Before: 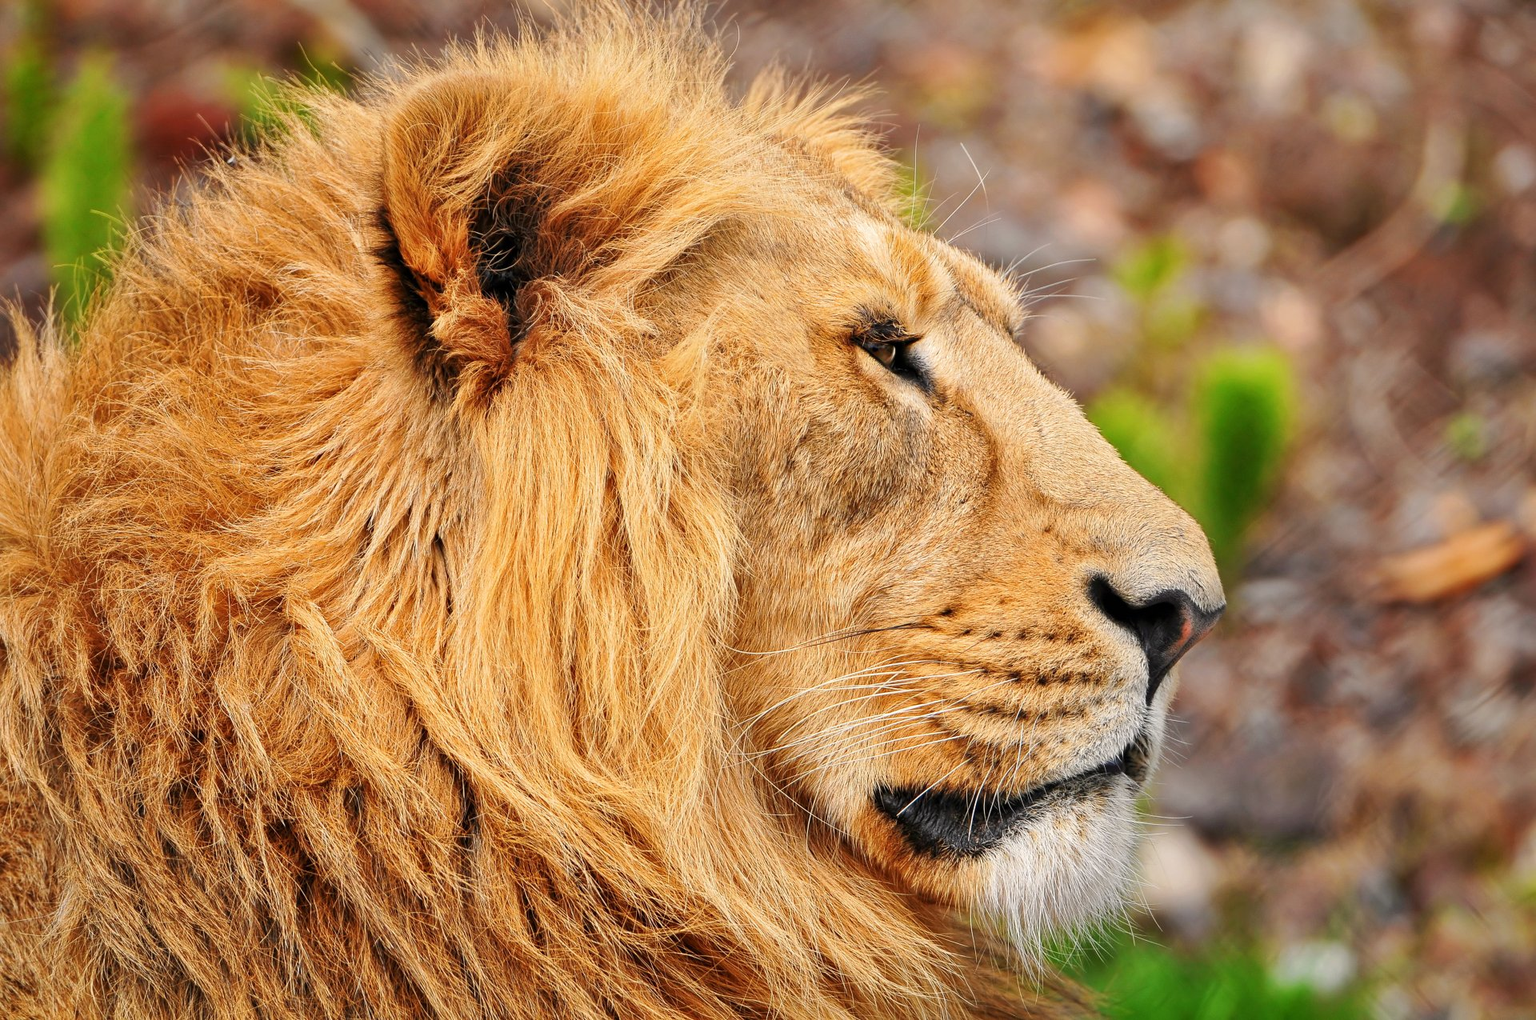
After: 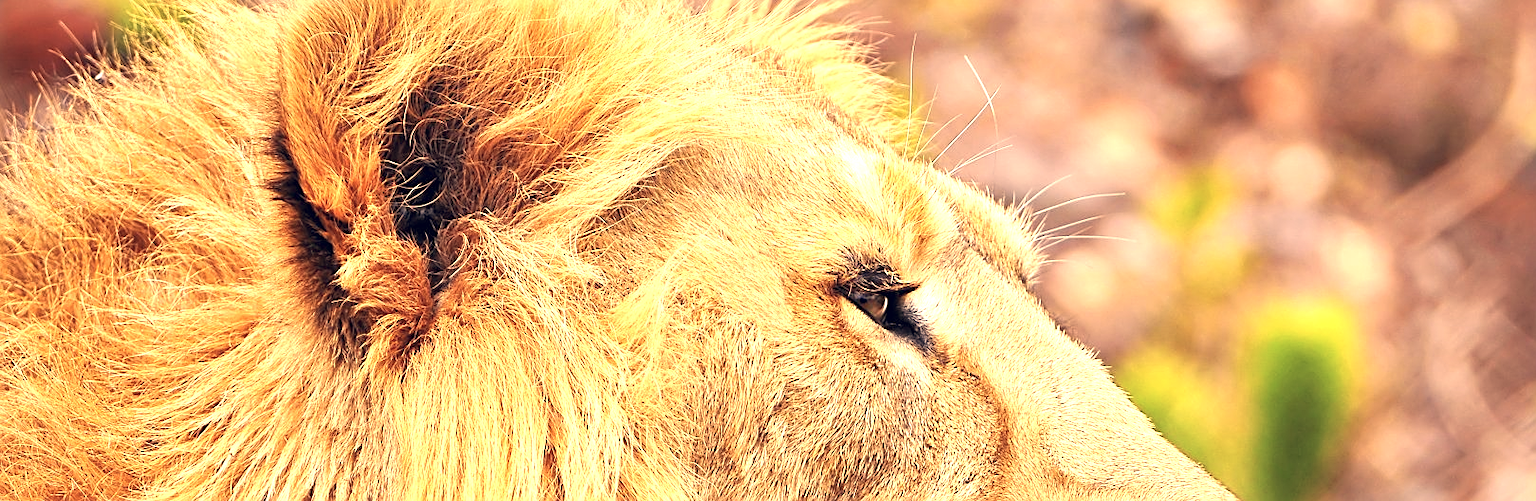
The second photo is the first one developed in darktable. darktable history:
exposure: black level correction 0, exposure 1.106 EV, compensate highlight preservation false
crop and rotate: left 9.628%, top 9.546%, right 6.009%, bottom 48.962%
color correction: highlights a* 20.21, highlights b* 27.14, shadows a* 3.38, shadows b* -16.94, saturation 0.717
sharpen: on, module defaults
